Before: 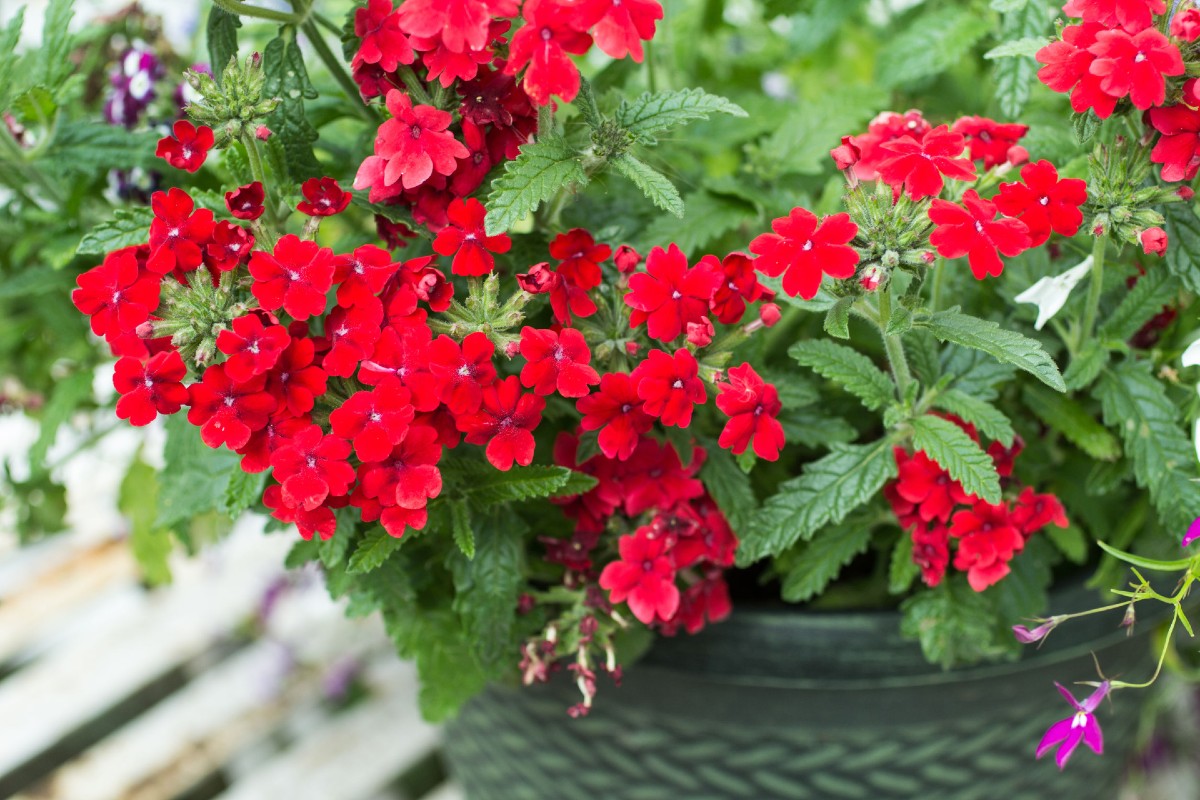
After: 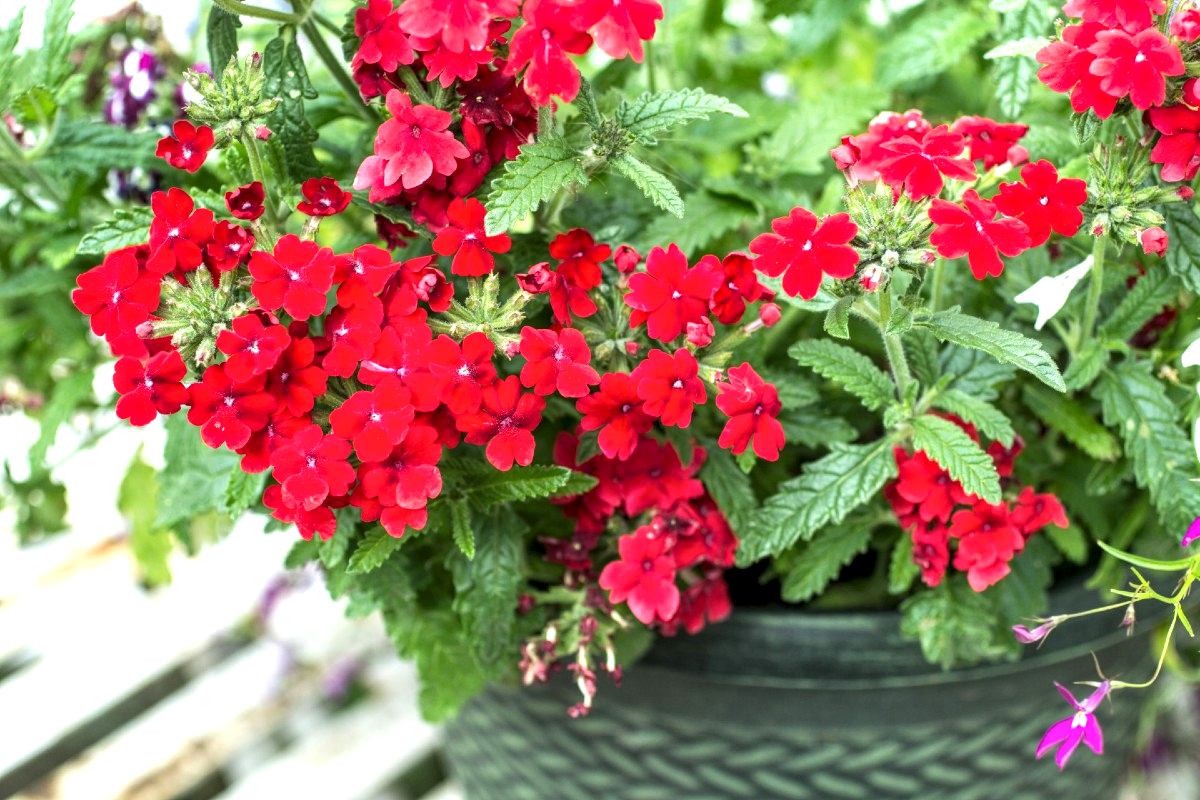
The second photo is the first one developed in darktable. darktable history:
local contrast: detail 130%
levels: mode automatic, black 0.023%, white 99.97%, levels [0.062, 0.494, 0.925]
exposure: exposure 0.636 EV, compensate highlight preservation false
